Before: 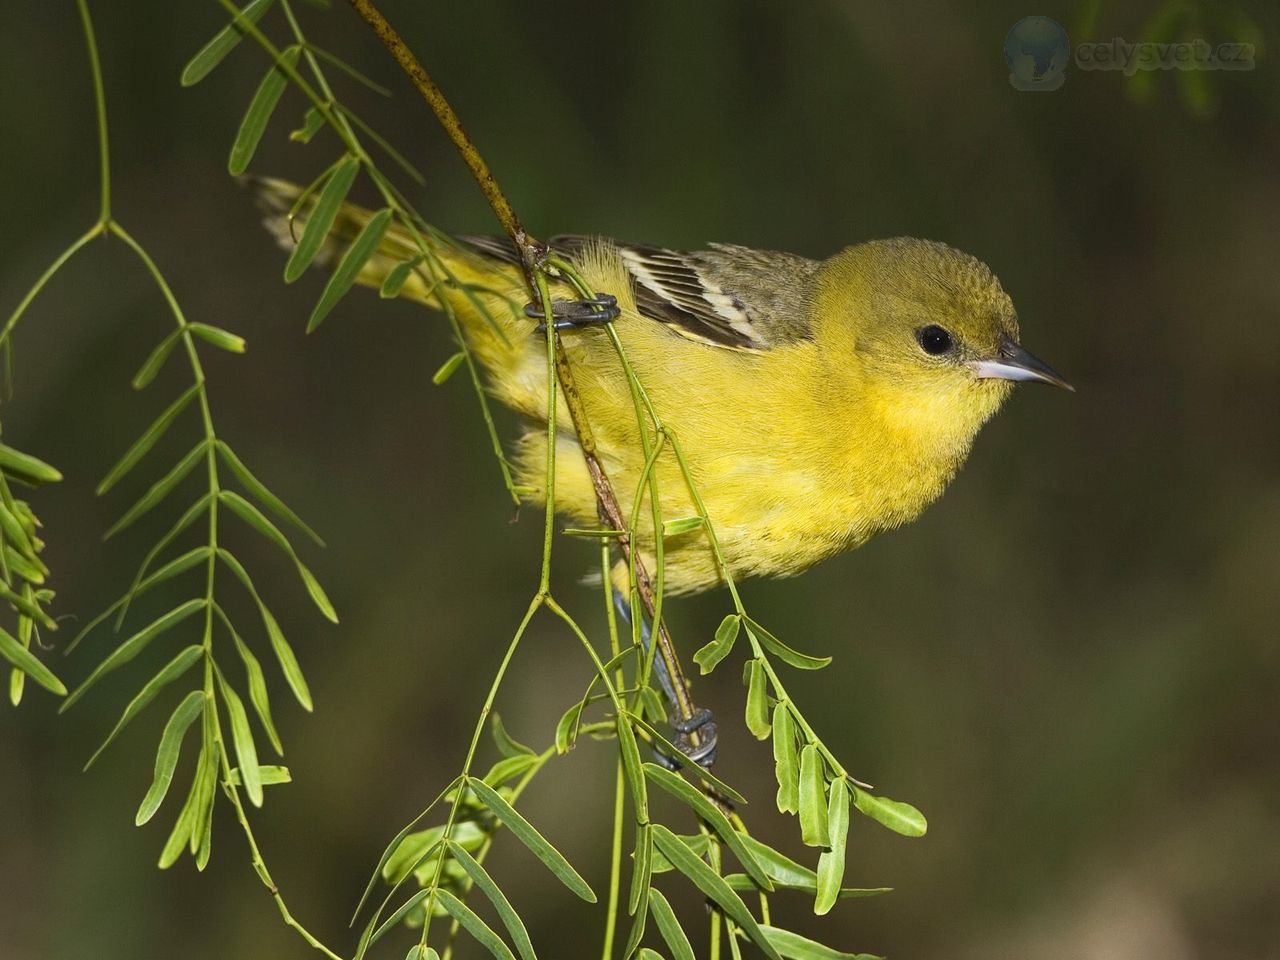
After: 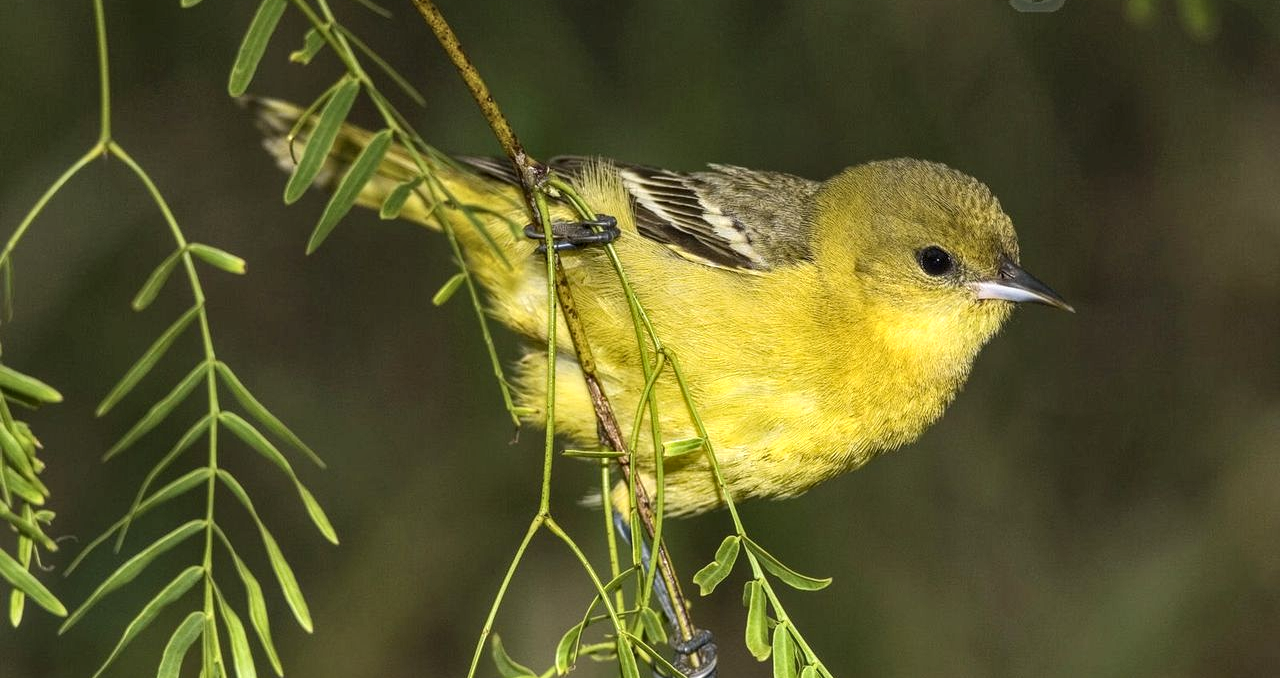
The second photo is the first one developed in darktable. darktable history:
crop and rotate: top 8.293%, bottom 20.996%
shadows and highlights: shadows 40, highlights -54, highlights color adjustment 46%, low approximation 0.01, soften with gaussian
white balance: emerald 1
local contrast: highlights 59%, detail 145%
